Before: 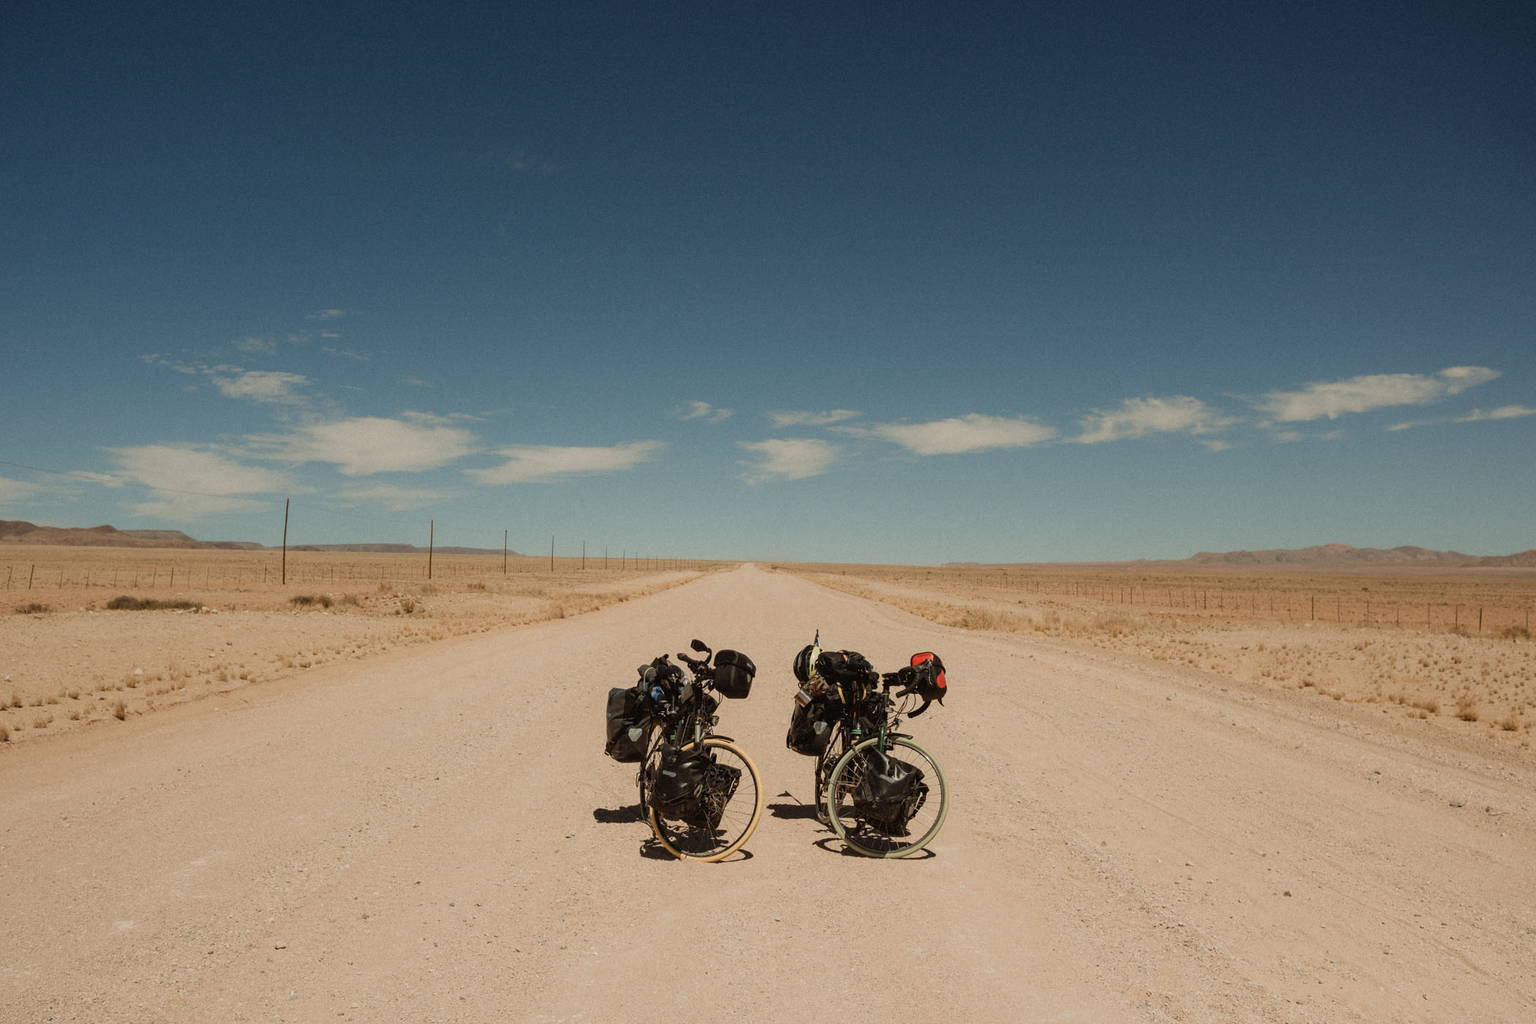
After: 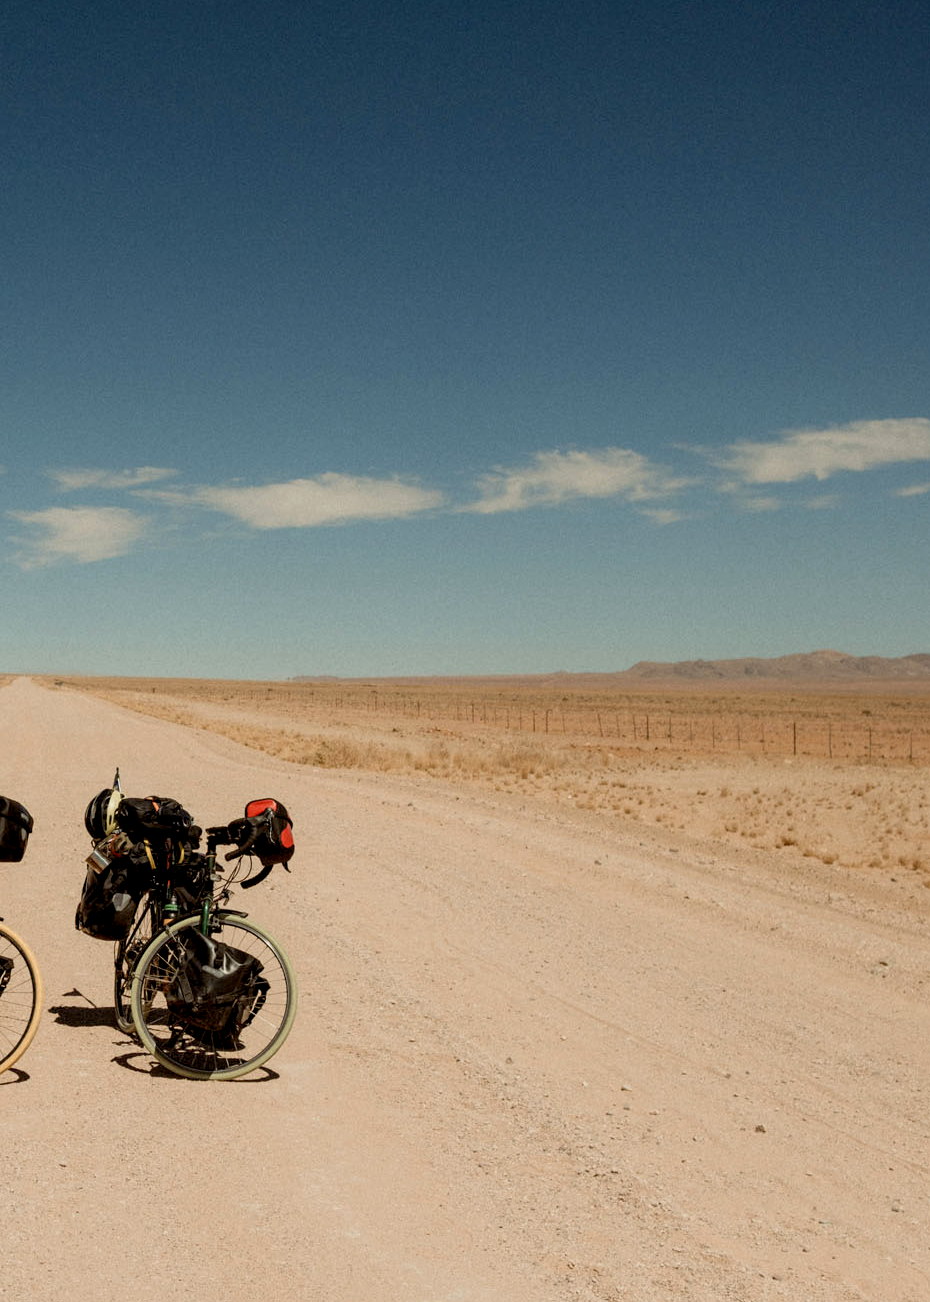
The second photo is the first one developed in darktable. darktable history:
exposure: black level correction 0.009, exposure 0.014 EV, compensate highlight preservation false
crop: left 47.628%, top 6.643%, right 7.874%
levels: levels [0, 0.476, 0.951]
